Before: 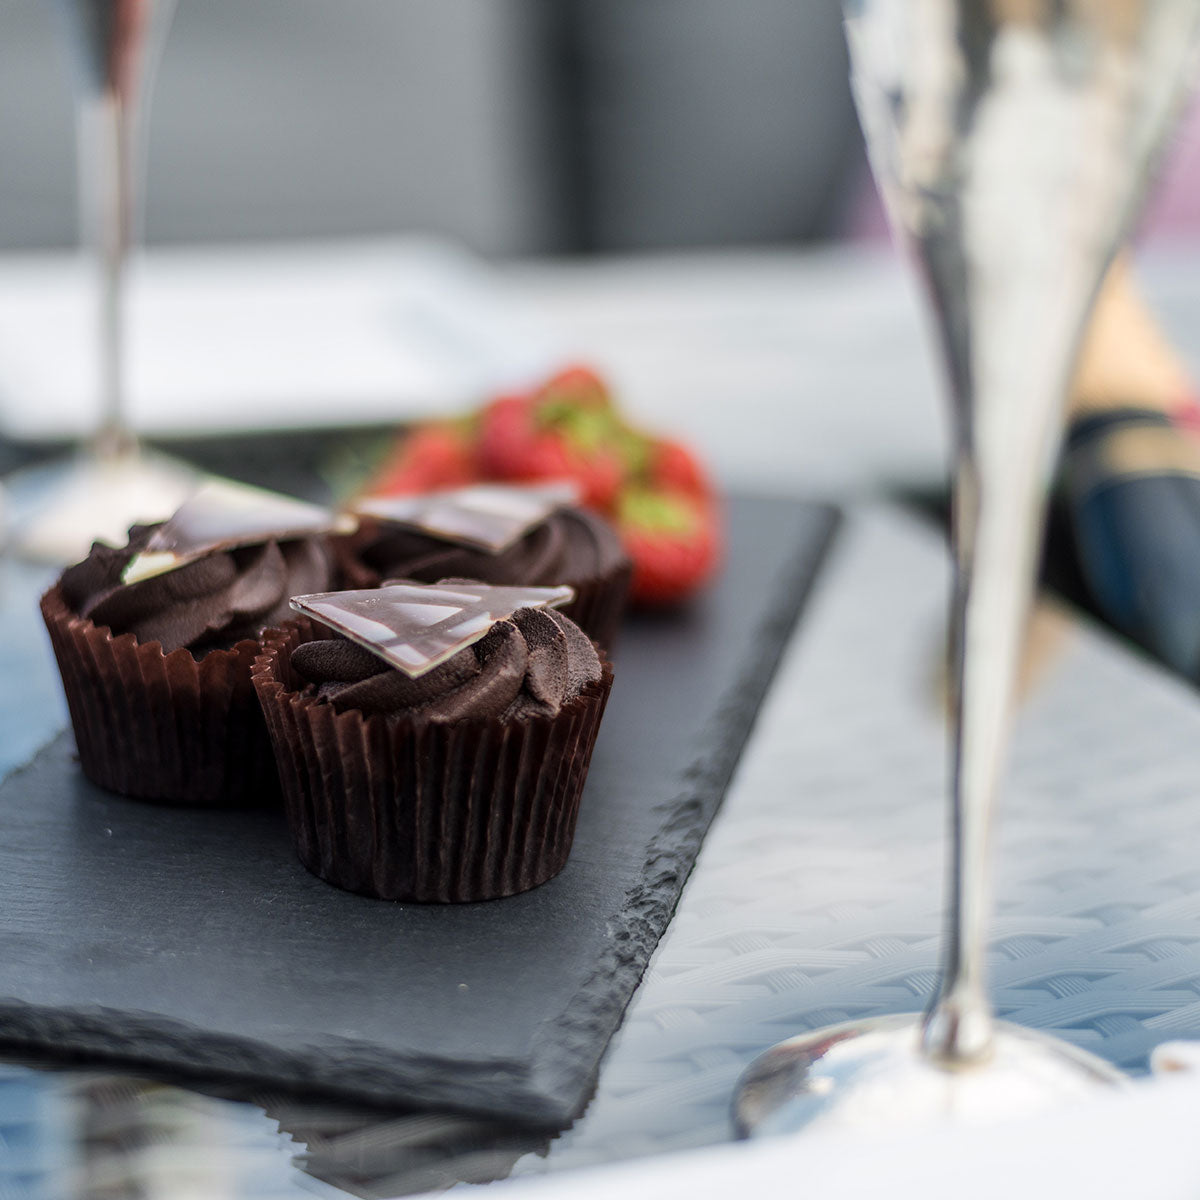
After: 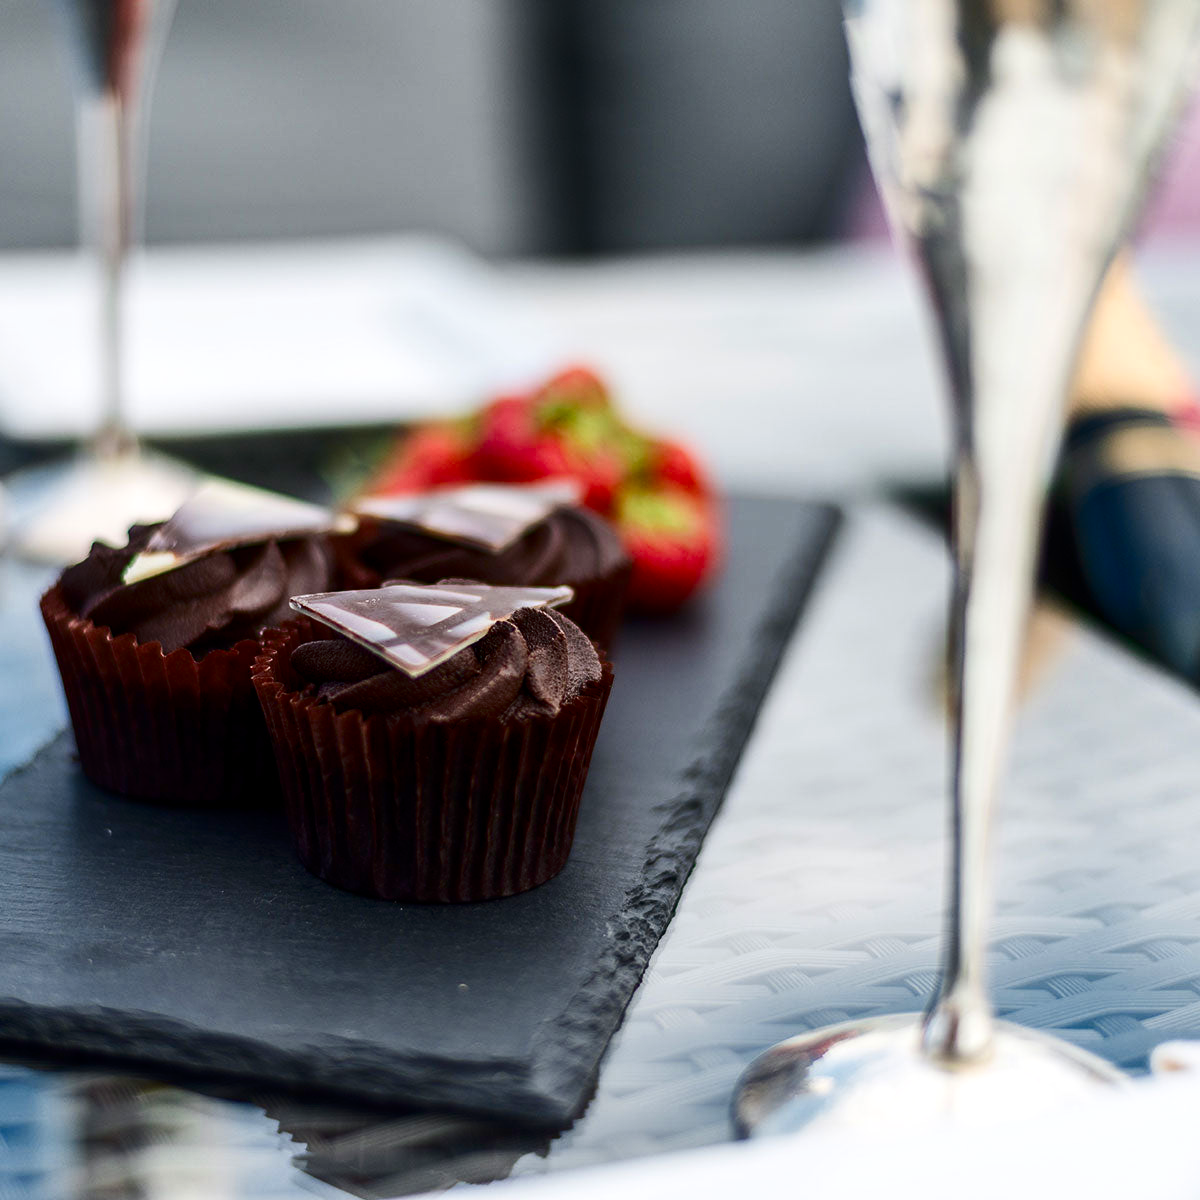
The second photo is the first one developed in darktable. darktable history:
contrast brightness saturation: contrast 0.197, brightness -0.108, saturation 0.101
color balance rgb: perceptual saturation grading › global saturation 20%, perceptual saturation grading › highlights -25%, perceptual saturation grading › shadows 24.087%, perceptual brilliance grading › highlights 2.885%
